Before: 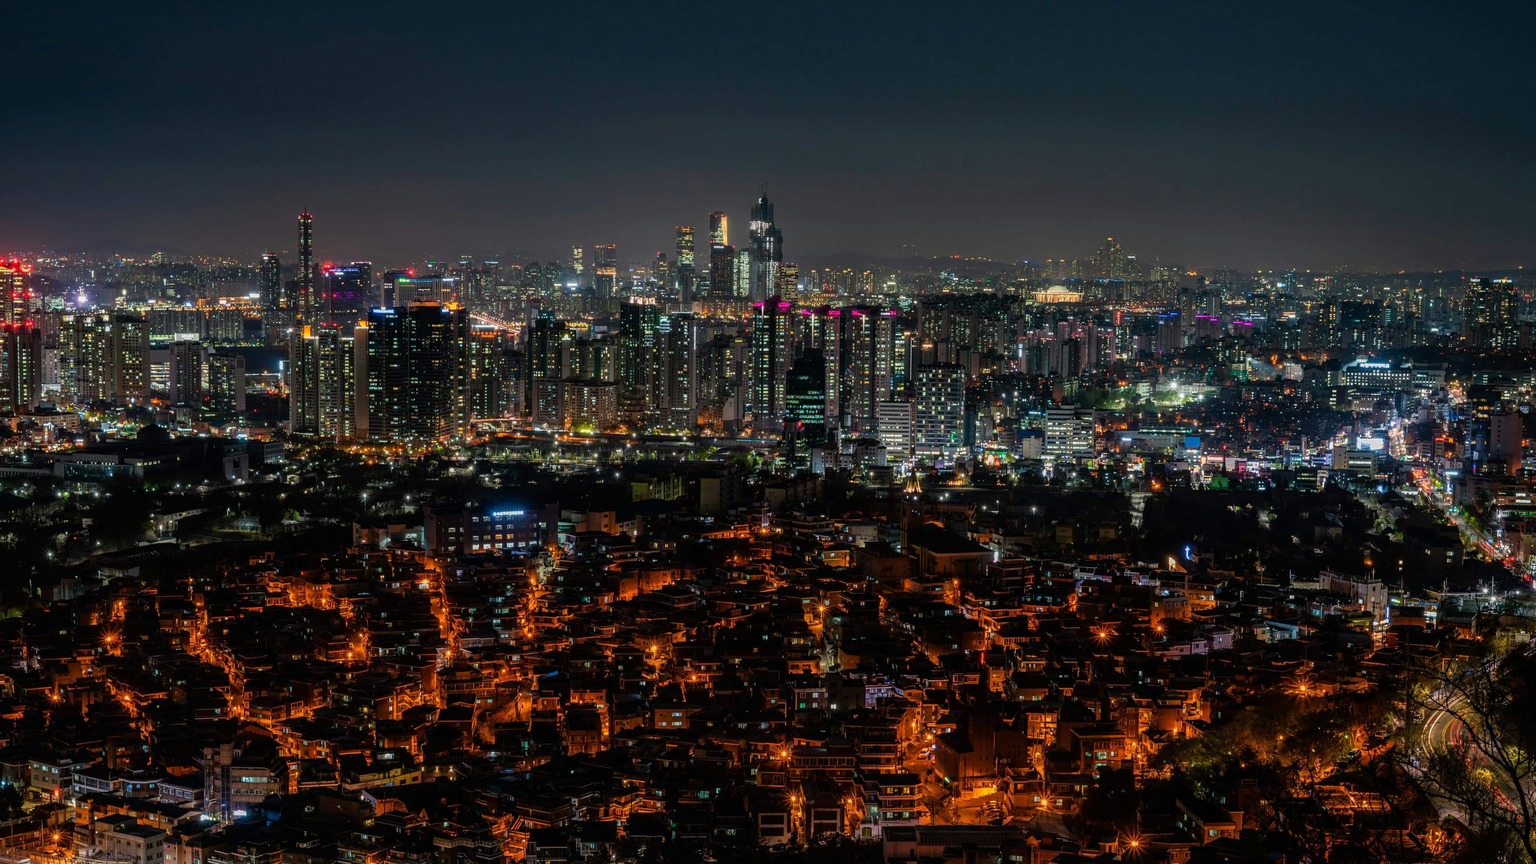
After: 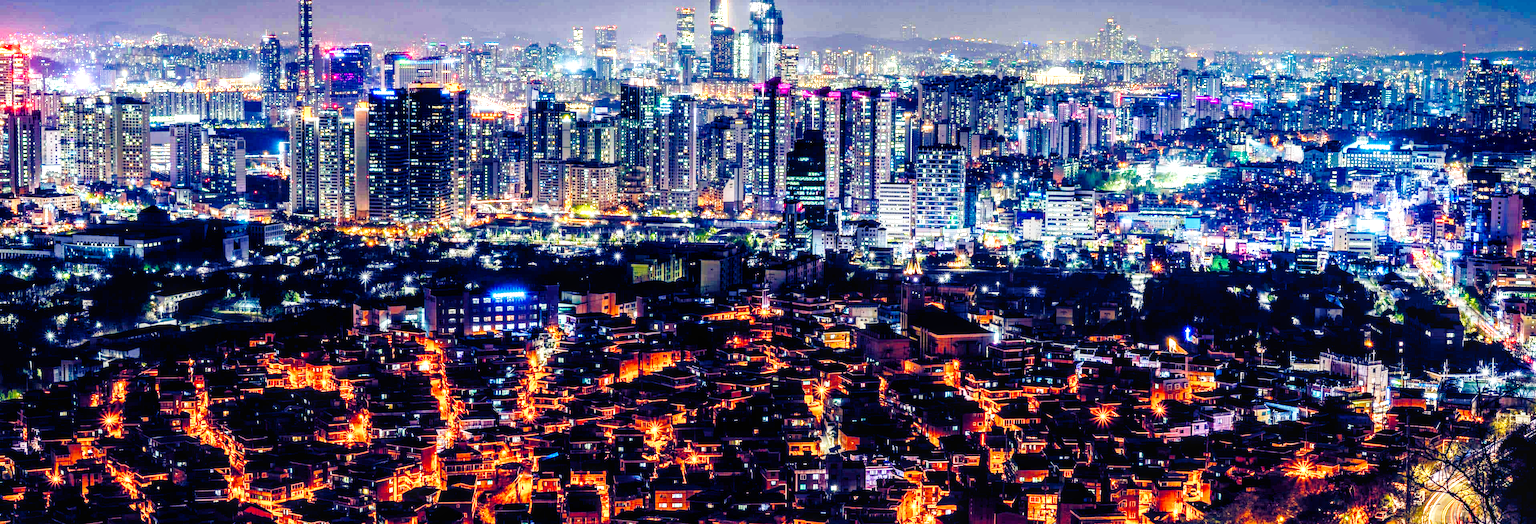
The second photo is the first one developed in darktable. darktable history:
color balance rgb: shadows lift › luminance -41.13%, shadows lift › chroma 14.13%, shadows lift › hue 260°, power › luminance -3.76%, power › chroma 0.56%, power › hue 40.37°, highlights gain › luminance 16.81%, highlights gain › chroma 2.94%, highlights gain › hue 260°, global offset › luminance -0.29%, global offset › chroma 0.31%, global offset › hue 260°, perceptual saturation grading › global saturation 20%, perceptual saturation grading › highlights -13.92%, perceptual saturation grading › shadows 50%
local contrast: on, module defaults
base curve: curves: ch0 [(0, 0) (0.028, 0.03) (0.121, 0.232) (0.46, 0.748) (0.859, 0.968) (1, 1)], preserve colors none
exposure: black level correction 0, exposure 2.088 EV, compensate exposure bias true, compensate highlight preservation false
white balance: emerald 1
crop and rotate: top 25.357%, bottom 13.942%
